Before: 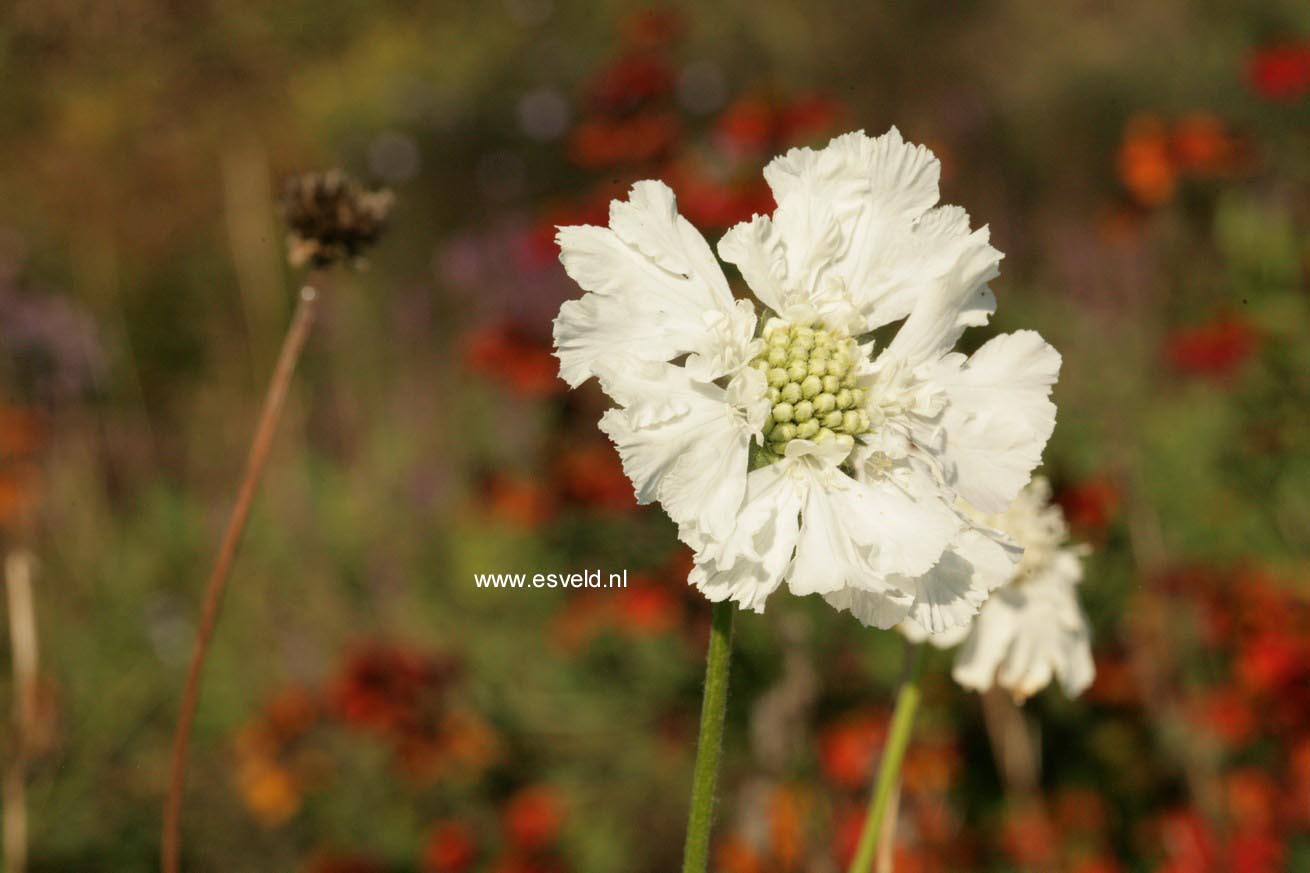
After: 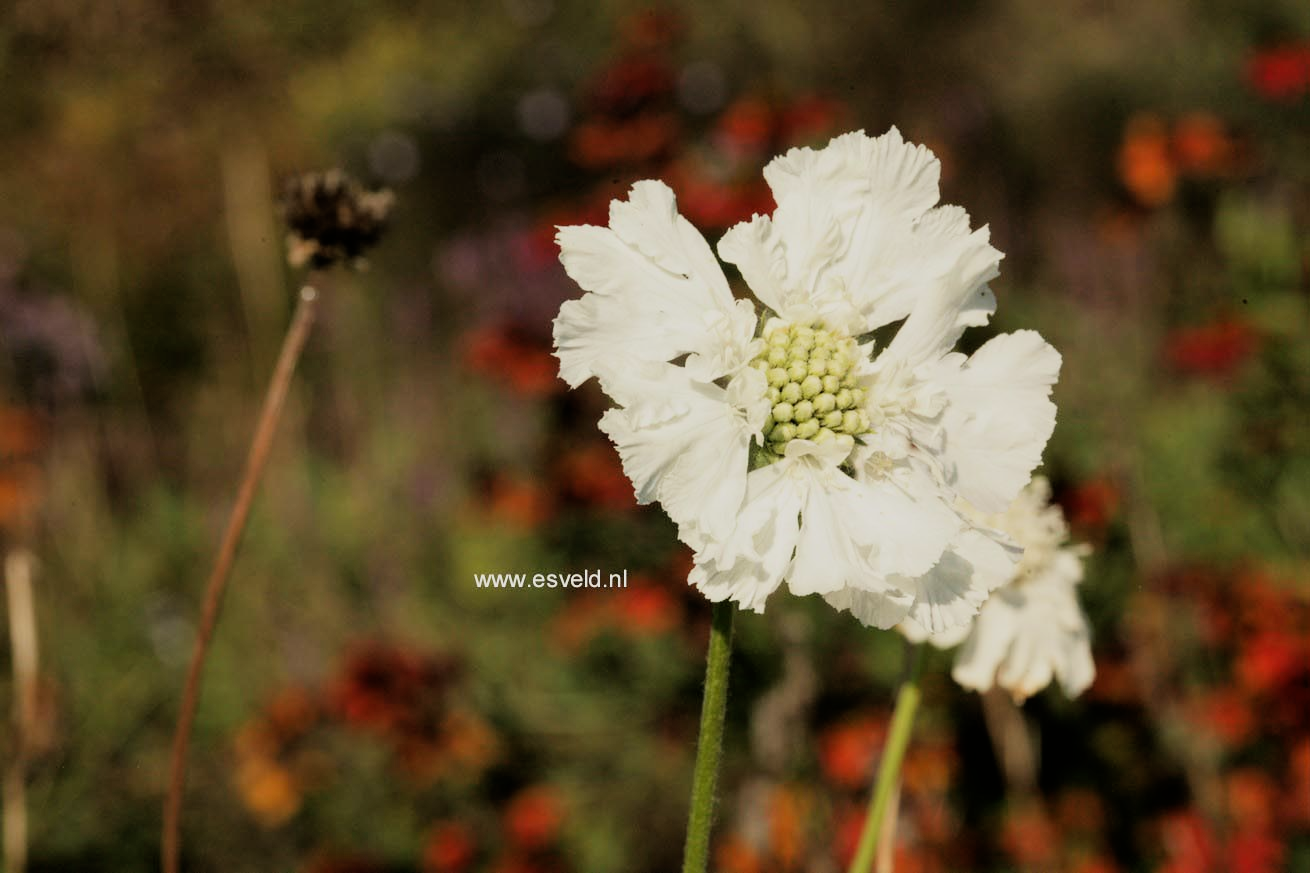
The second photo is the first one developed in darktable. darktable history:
filmic rgb: black relative exposure -7.65 EV, white relative exposure 4.56 EV, hardness 3.61, contrast 1.261
